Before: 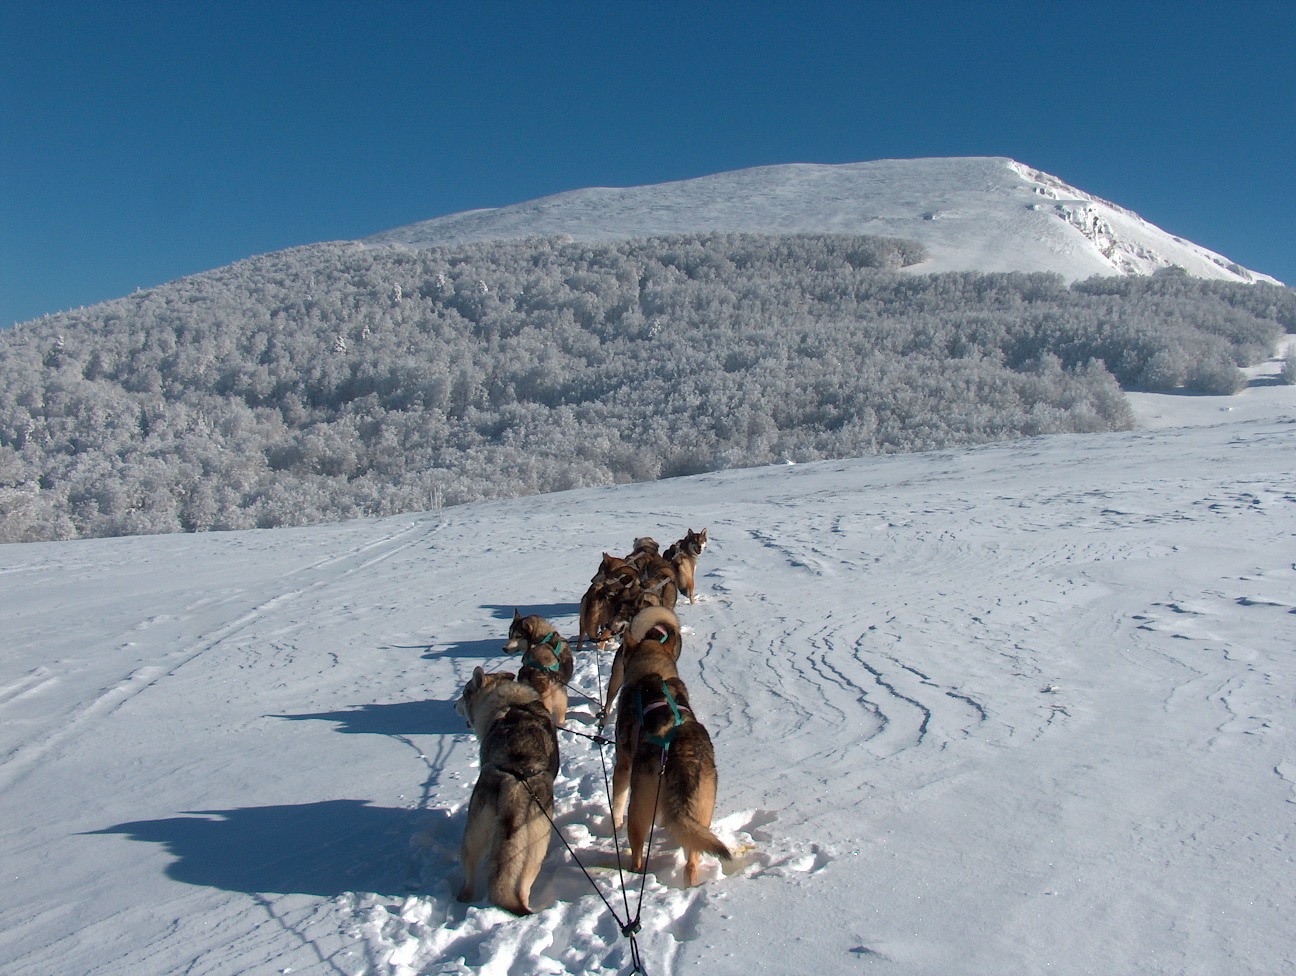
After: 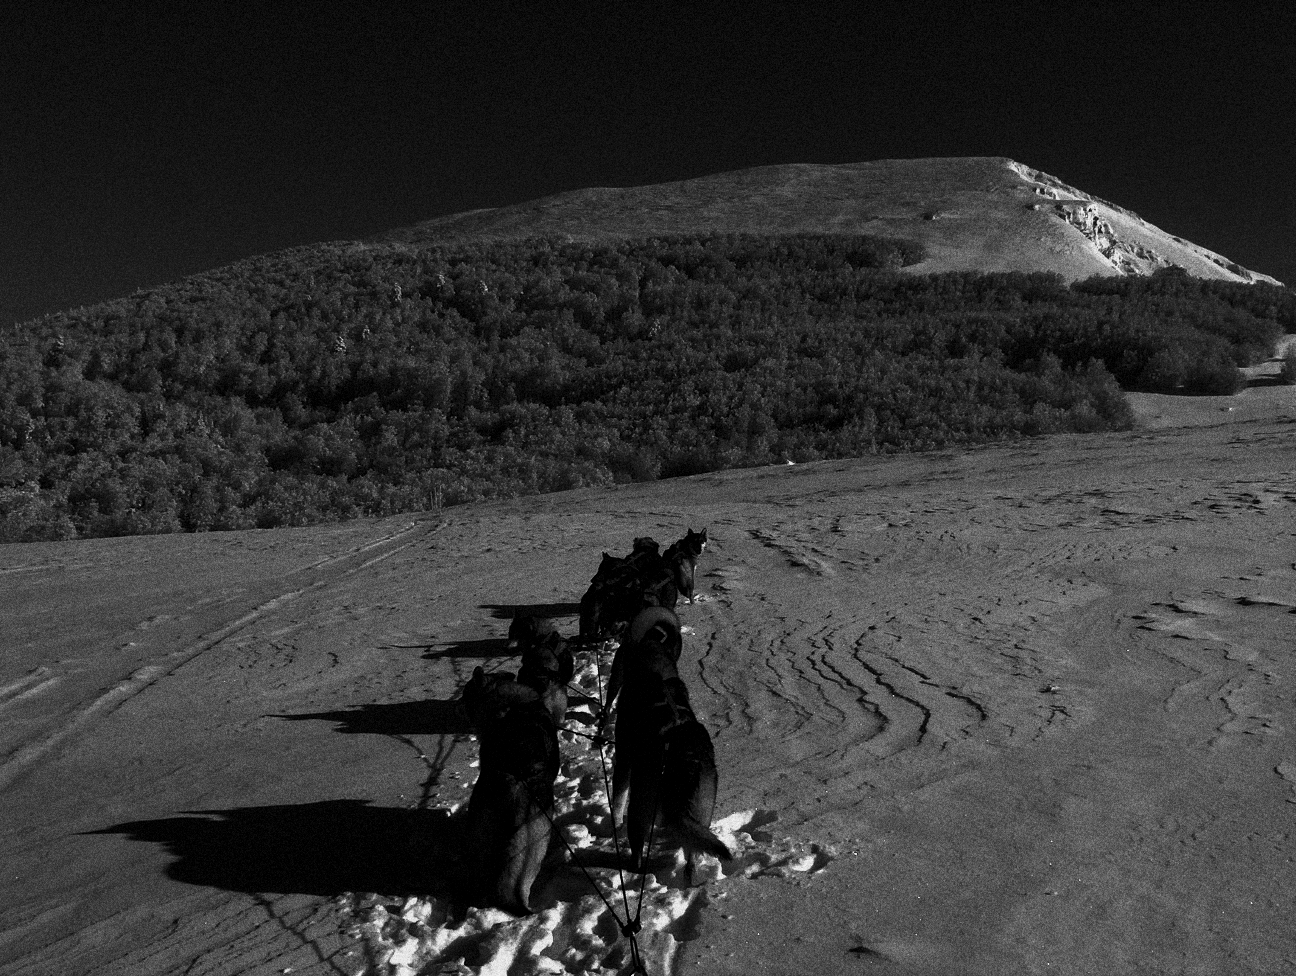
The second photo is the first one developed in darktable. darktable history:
local contrast: highlights 100%, shadows 100%, detail 120%, midtone range 0.2
shadows and highlights: radius 121.13, shadows 21.4, white point adjustment -9.72, highlights -14.39, soften with gaussian
grain: coarseness 14.49 ISO, strength 48.04%, mid-tones bias 35%
contrast brightness saturation: contrast 0.02, brightness -1, saturation -1
exposure: compensate highlight preservation false
